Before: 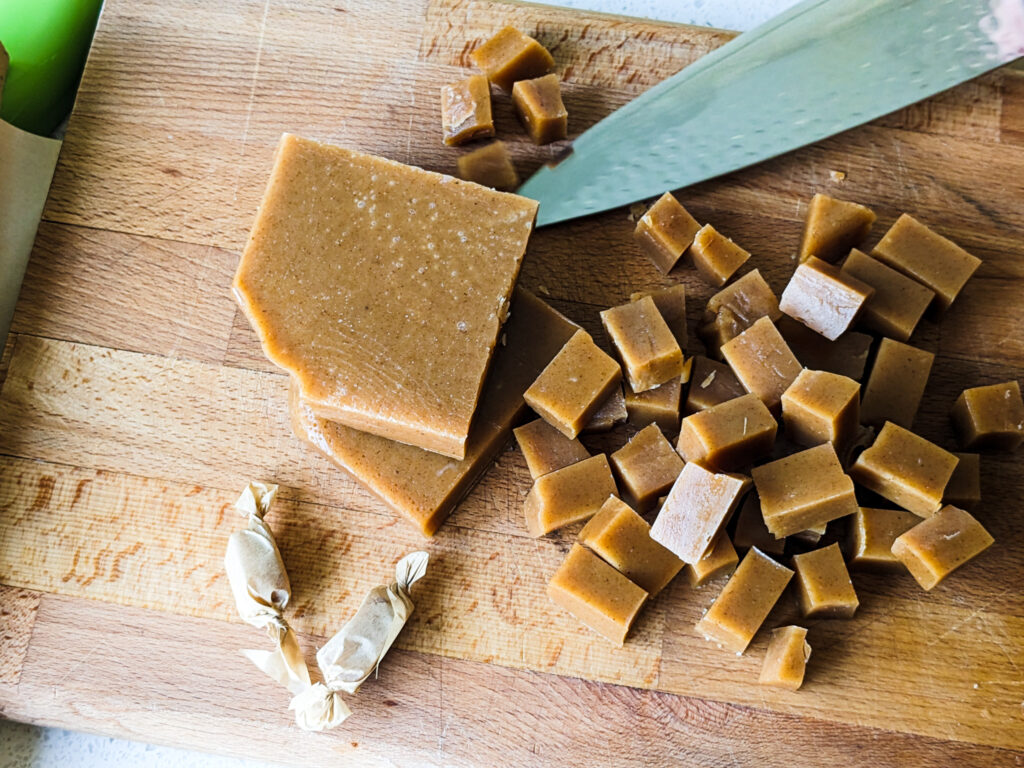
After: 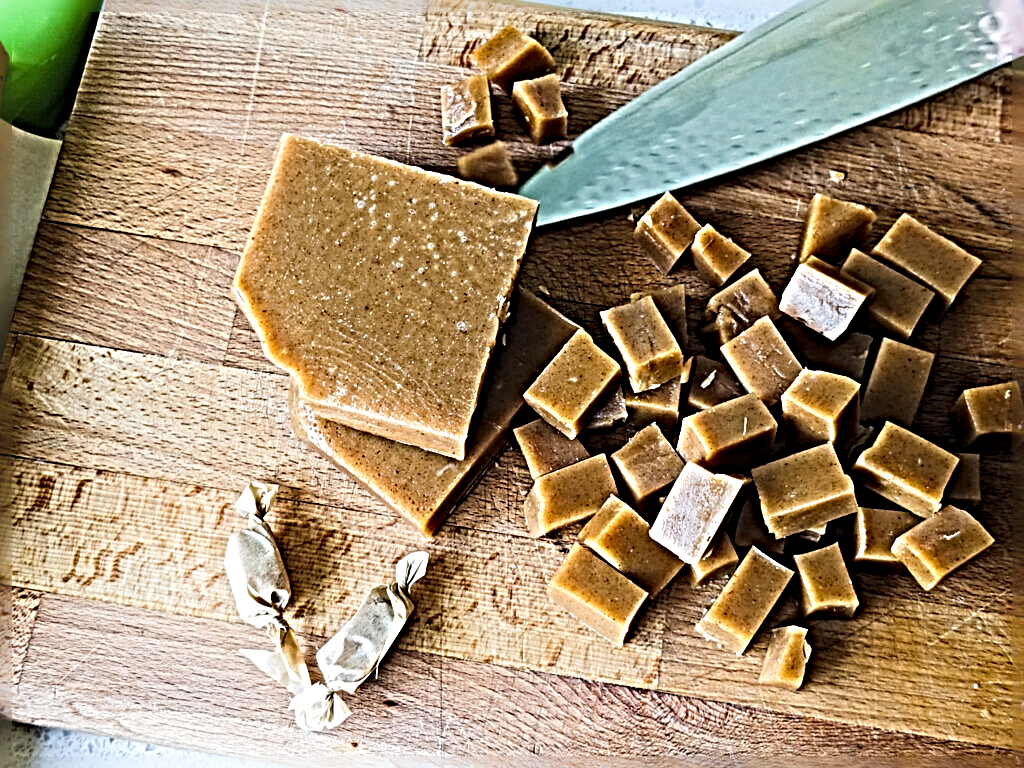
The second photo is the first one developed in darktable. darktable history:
tone equalizer: on, module defaults
sharpen: radius 6.3, amount 1.8, threshold 0
